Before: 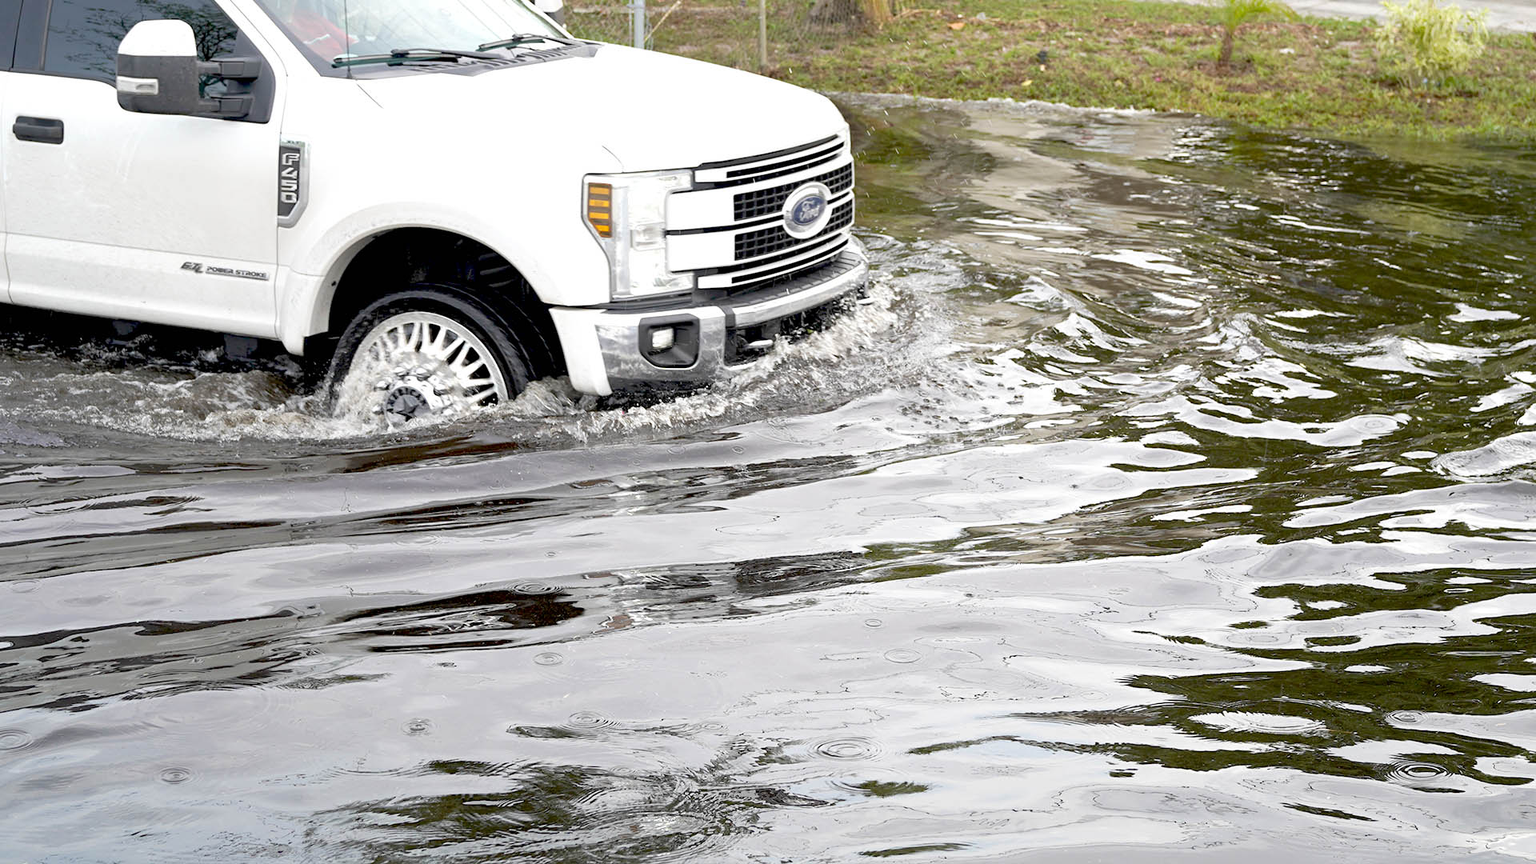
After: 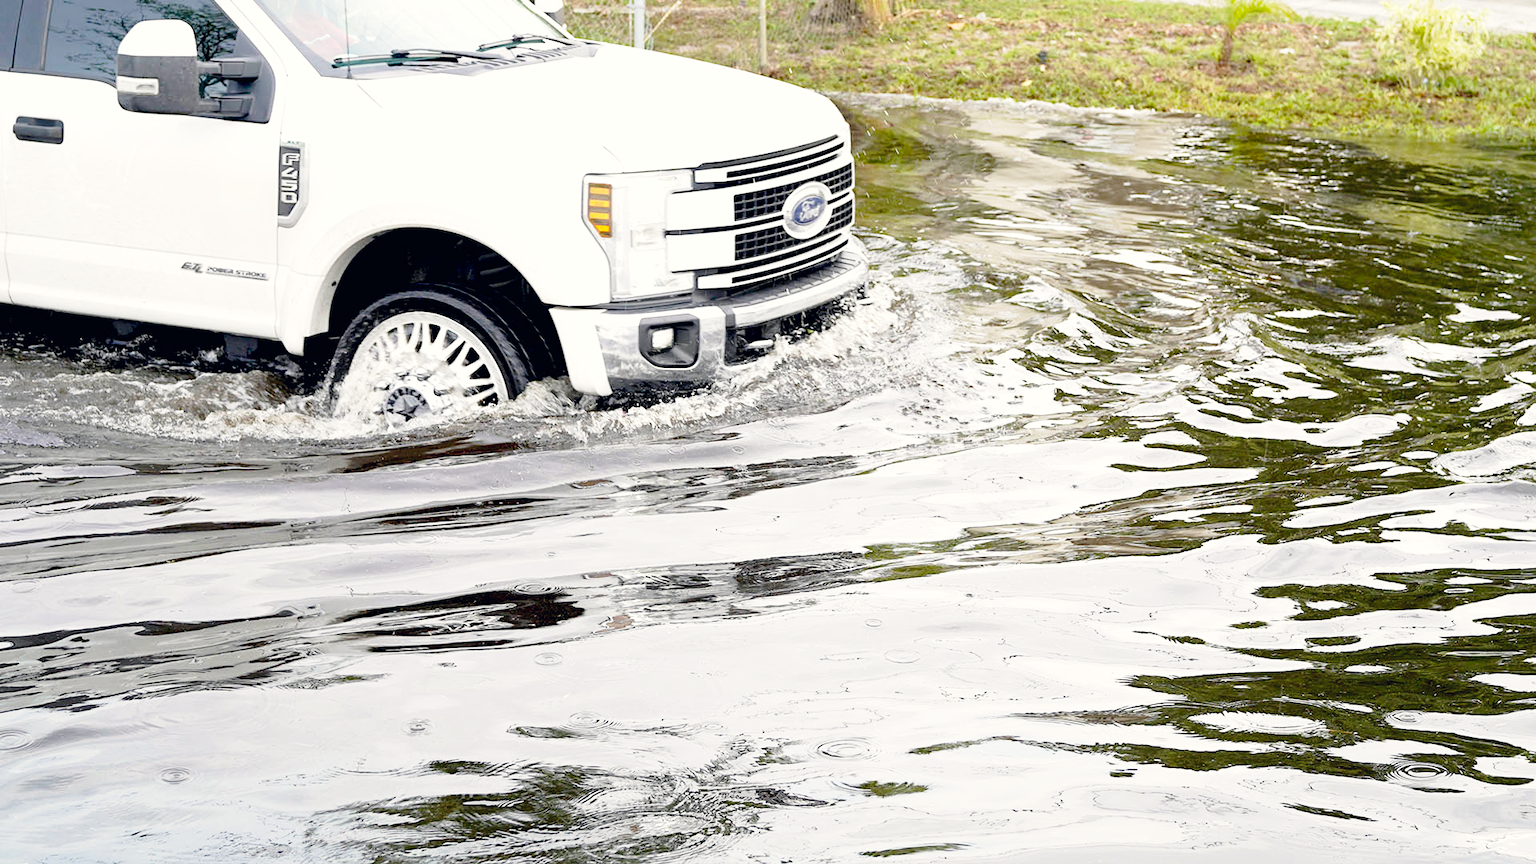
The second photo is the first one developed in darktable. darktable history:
color correction: highlights a* 0.207, highlights b* 2.7, shadows a* -0.874, shadows b* -4.78
base curve: curves: ch0 [(0, 0) (0.028, 0.03) (0.121, 0.232) (0.46, 0.748) (0.859, 0.968) (1, 1)], preserve colors none
